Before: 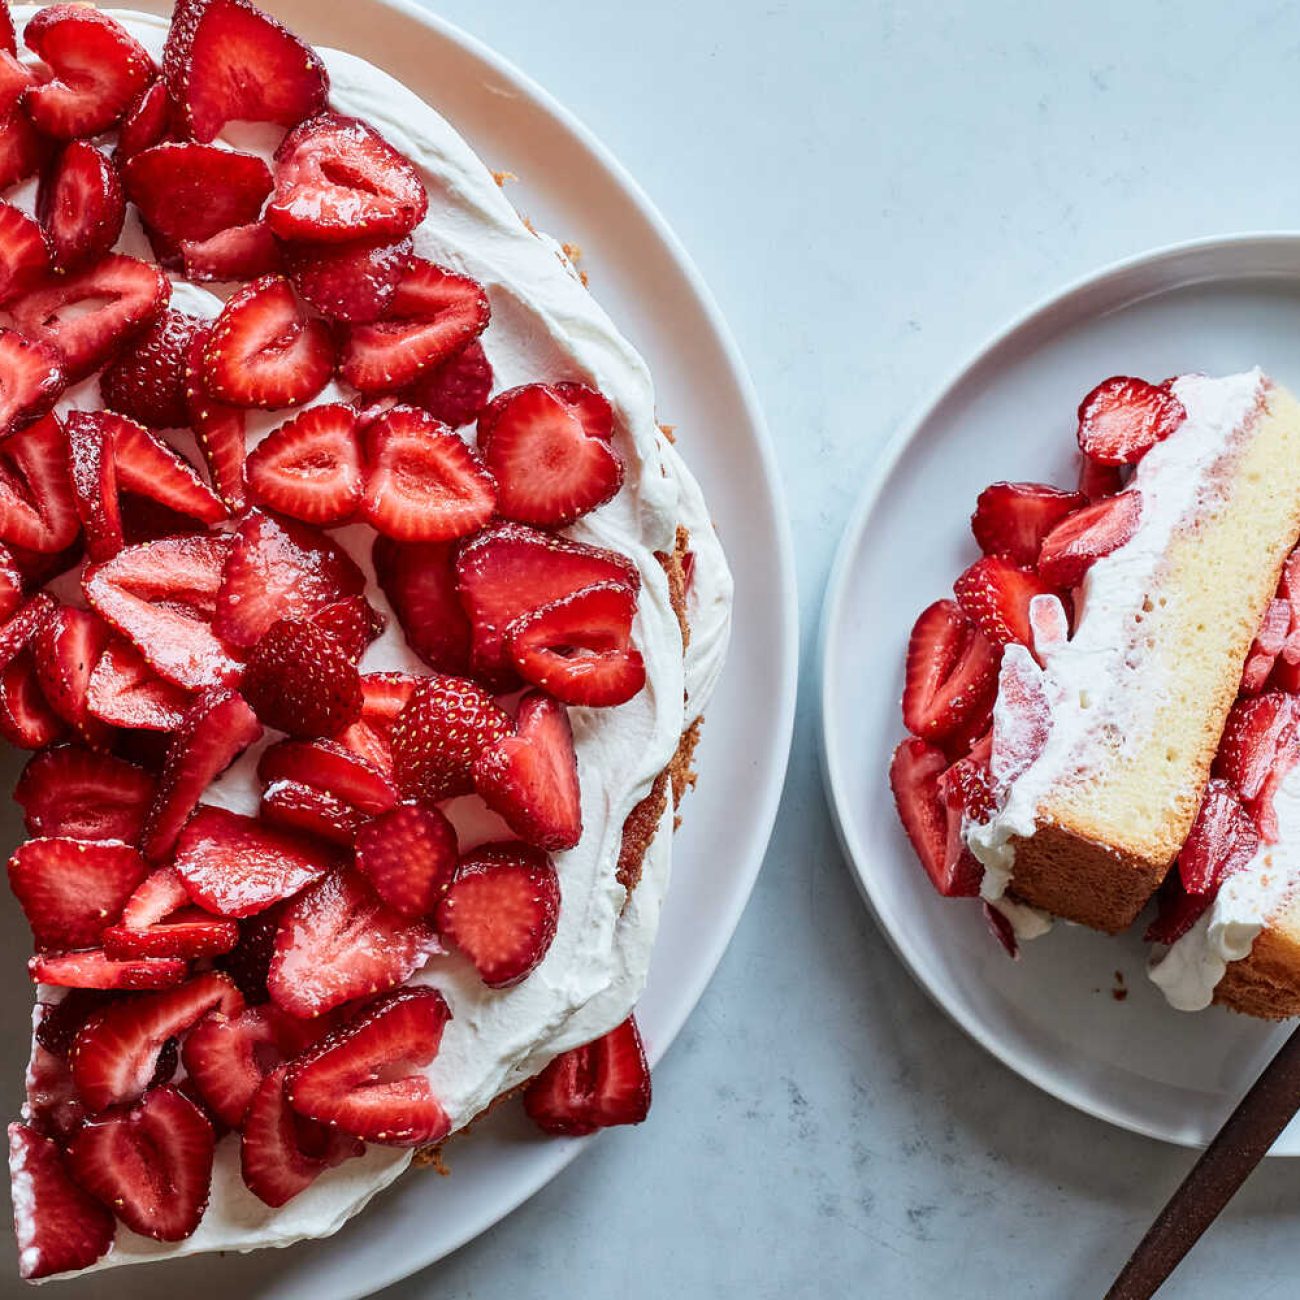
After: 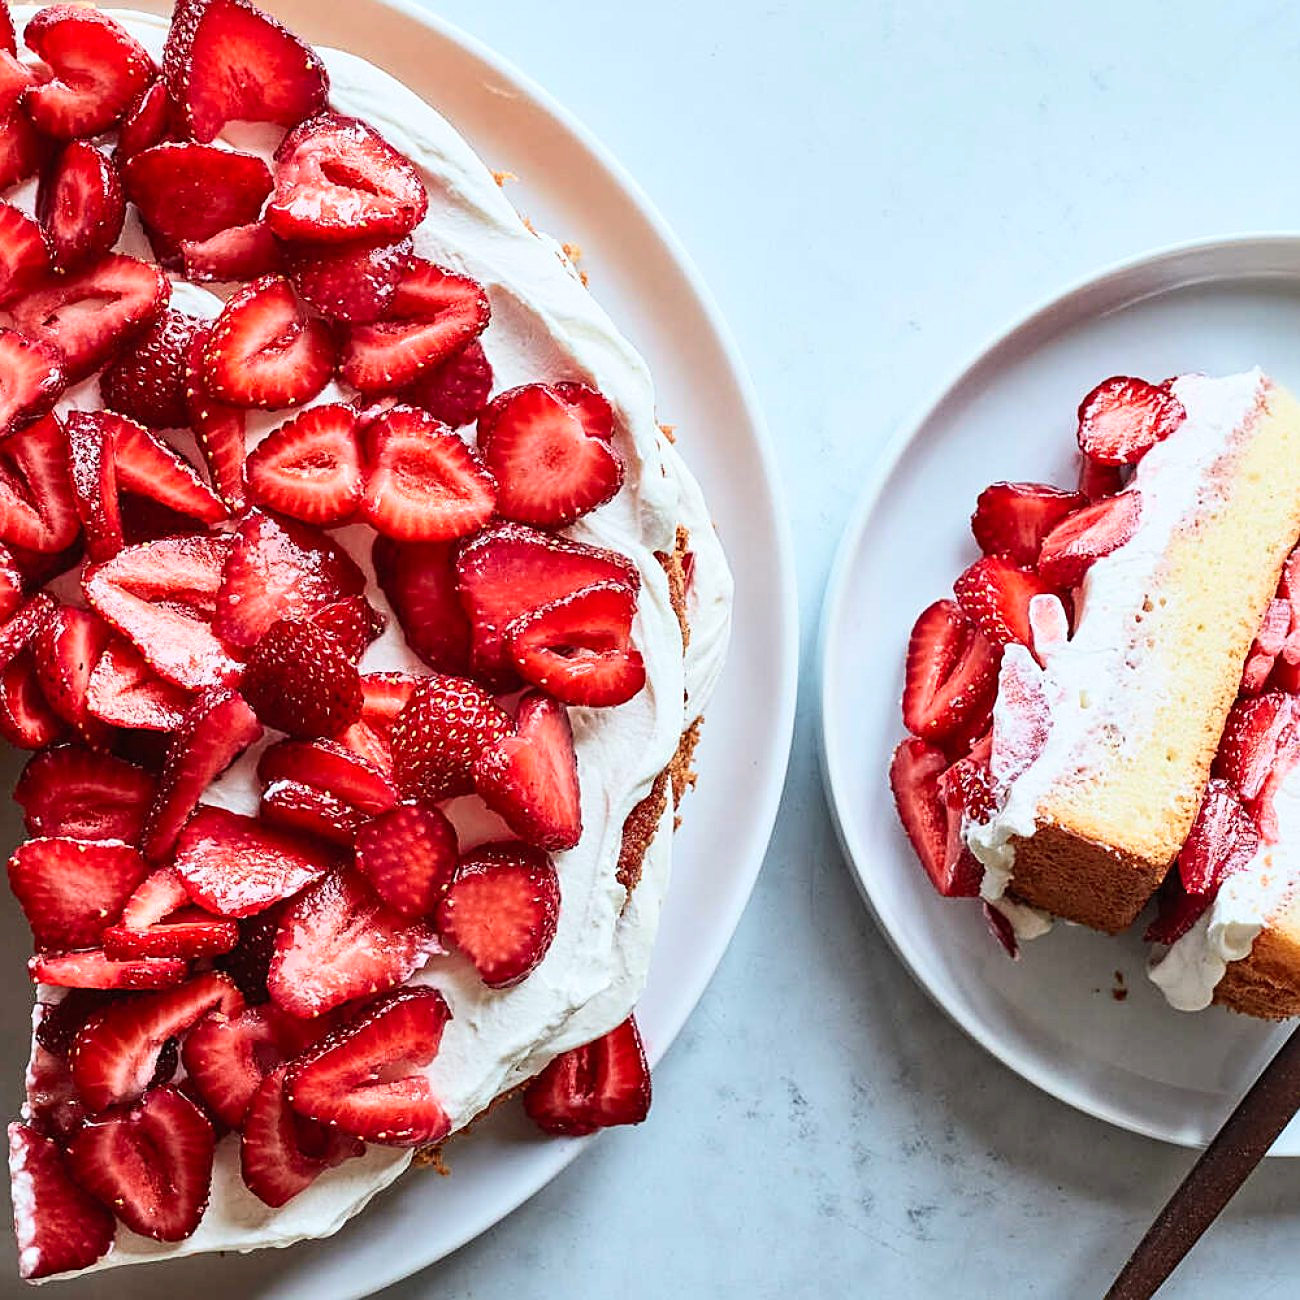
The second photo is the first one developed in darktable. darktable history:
sharpen: on, module defaults
contrast brightness saturation: contrast 0.2, brightness 0.15, saturation 0.14
